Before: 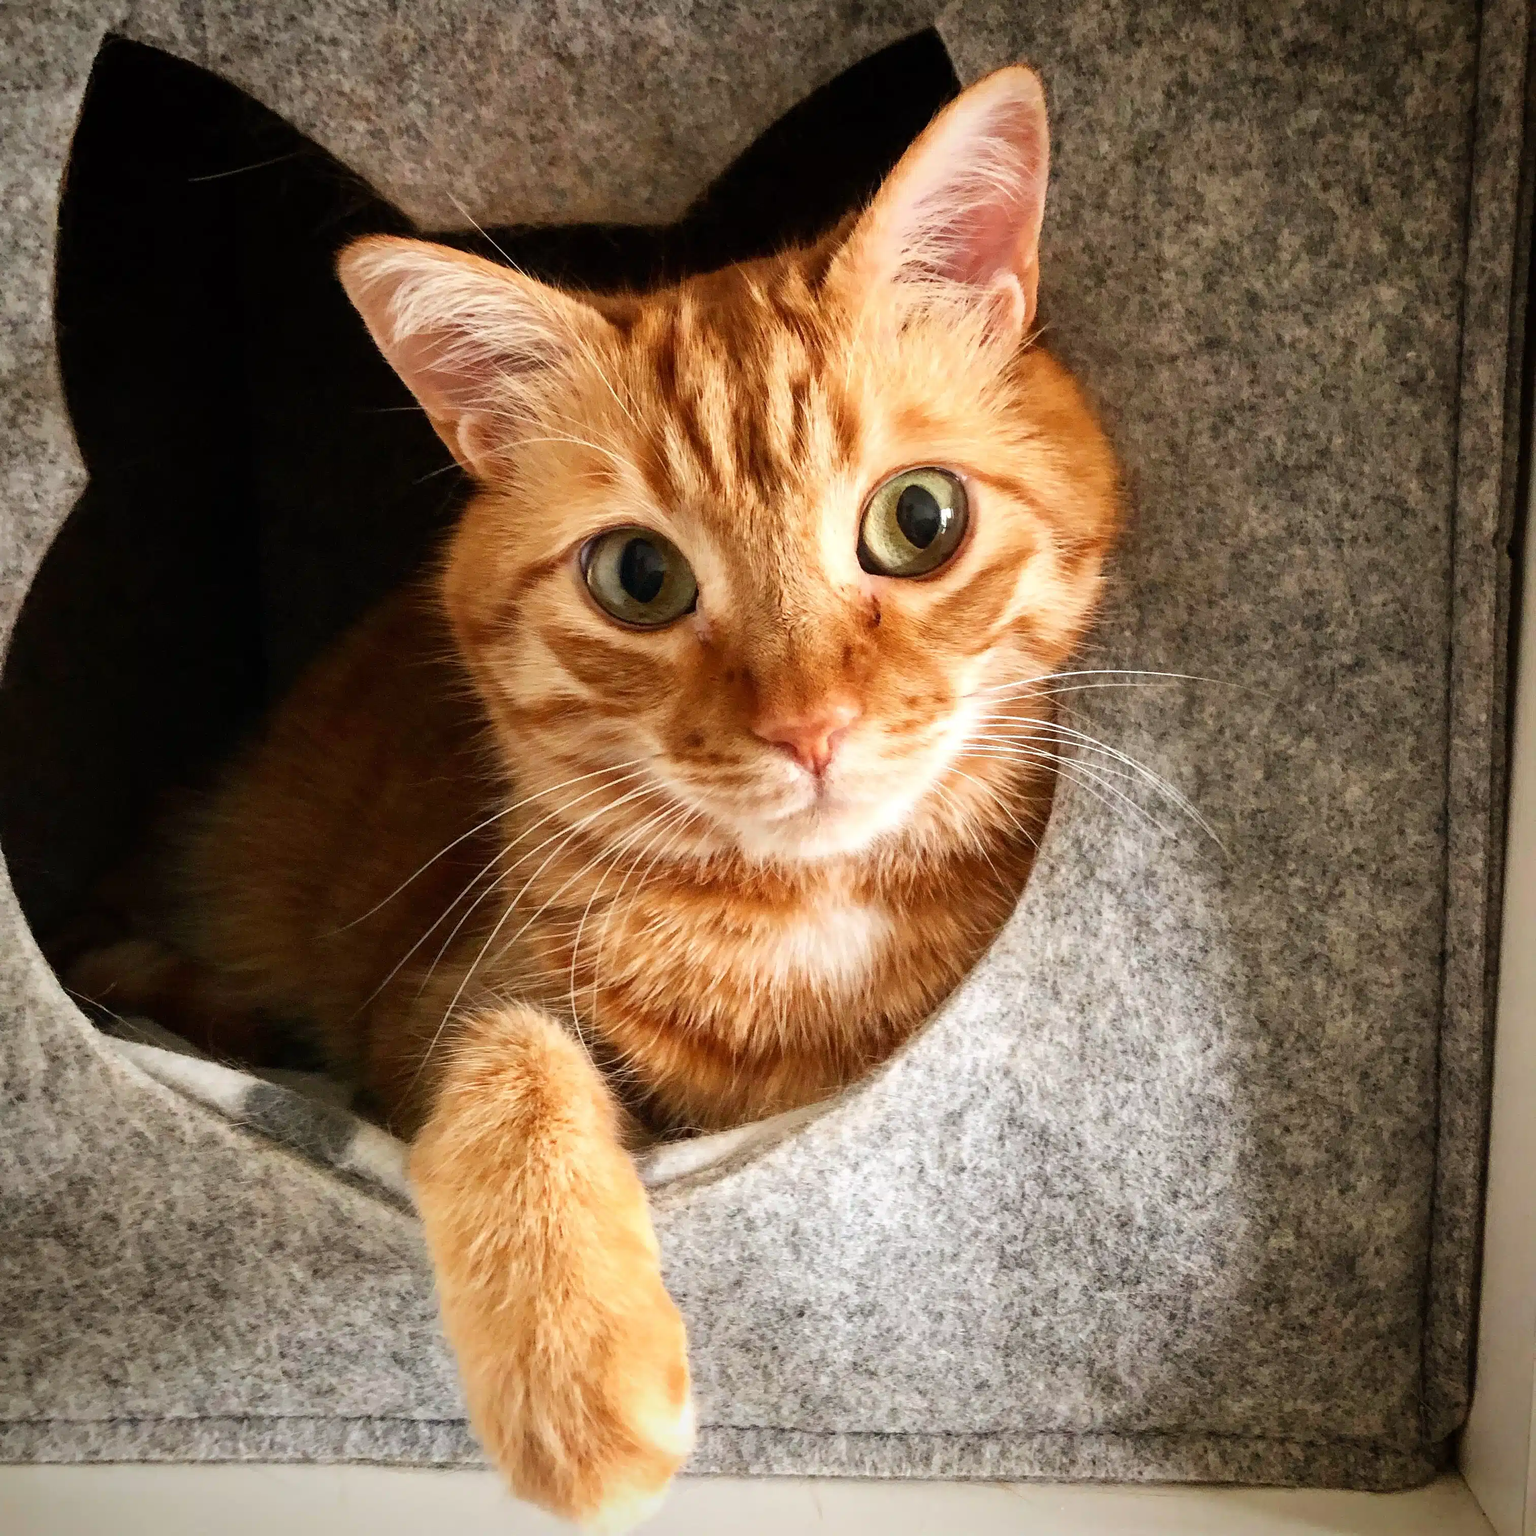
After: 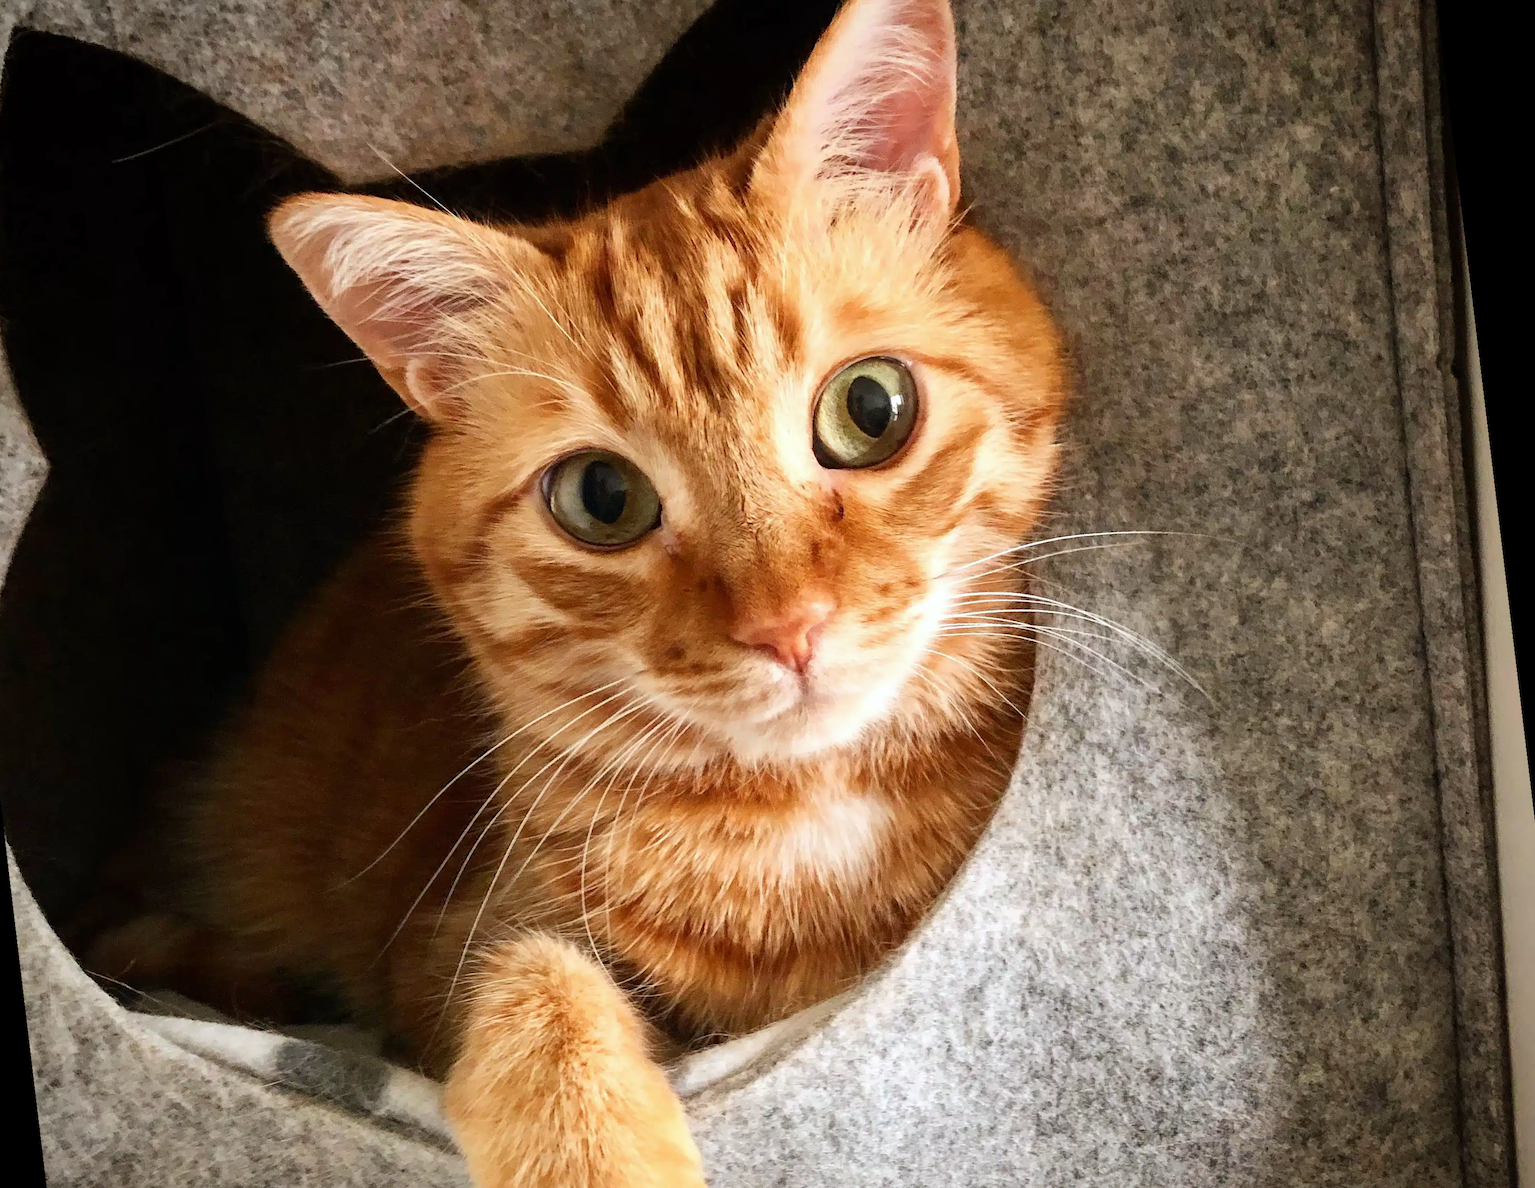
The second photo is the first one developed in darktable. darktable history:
rotate and perspective: rotation -6.83°, automatic cropping off
exposure: compensate highlight preservation false
crop: left 5.596%, top 10.314%, right 3.534%, bottom 19.395%
white balance: red 0.988, blue 1.017
